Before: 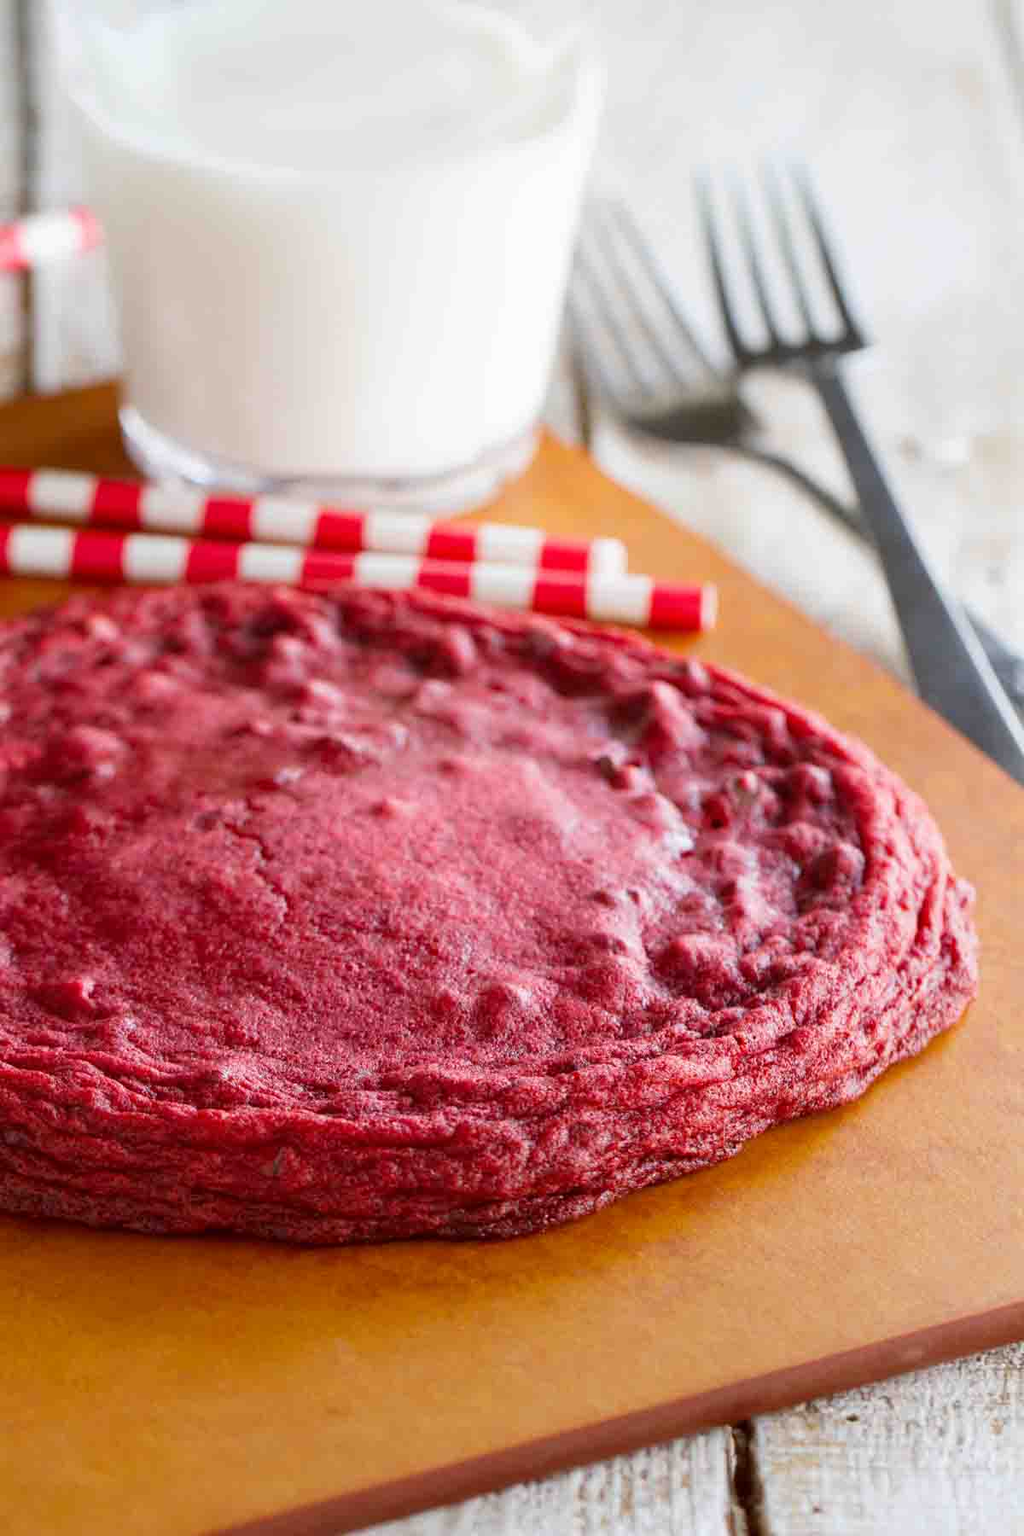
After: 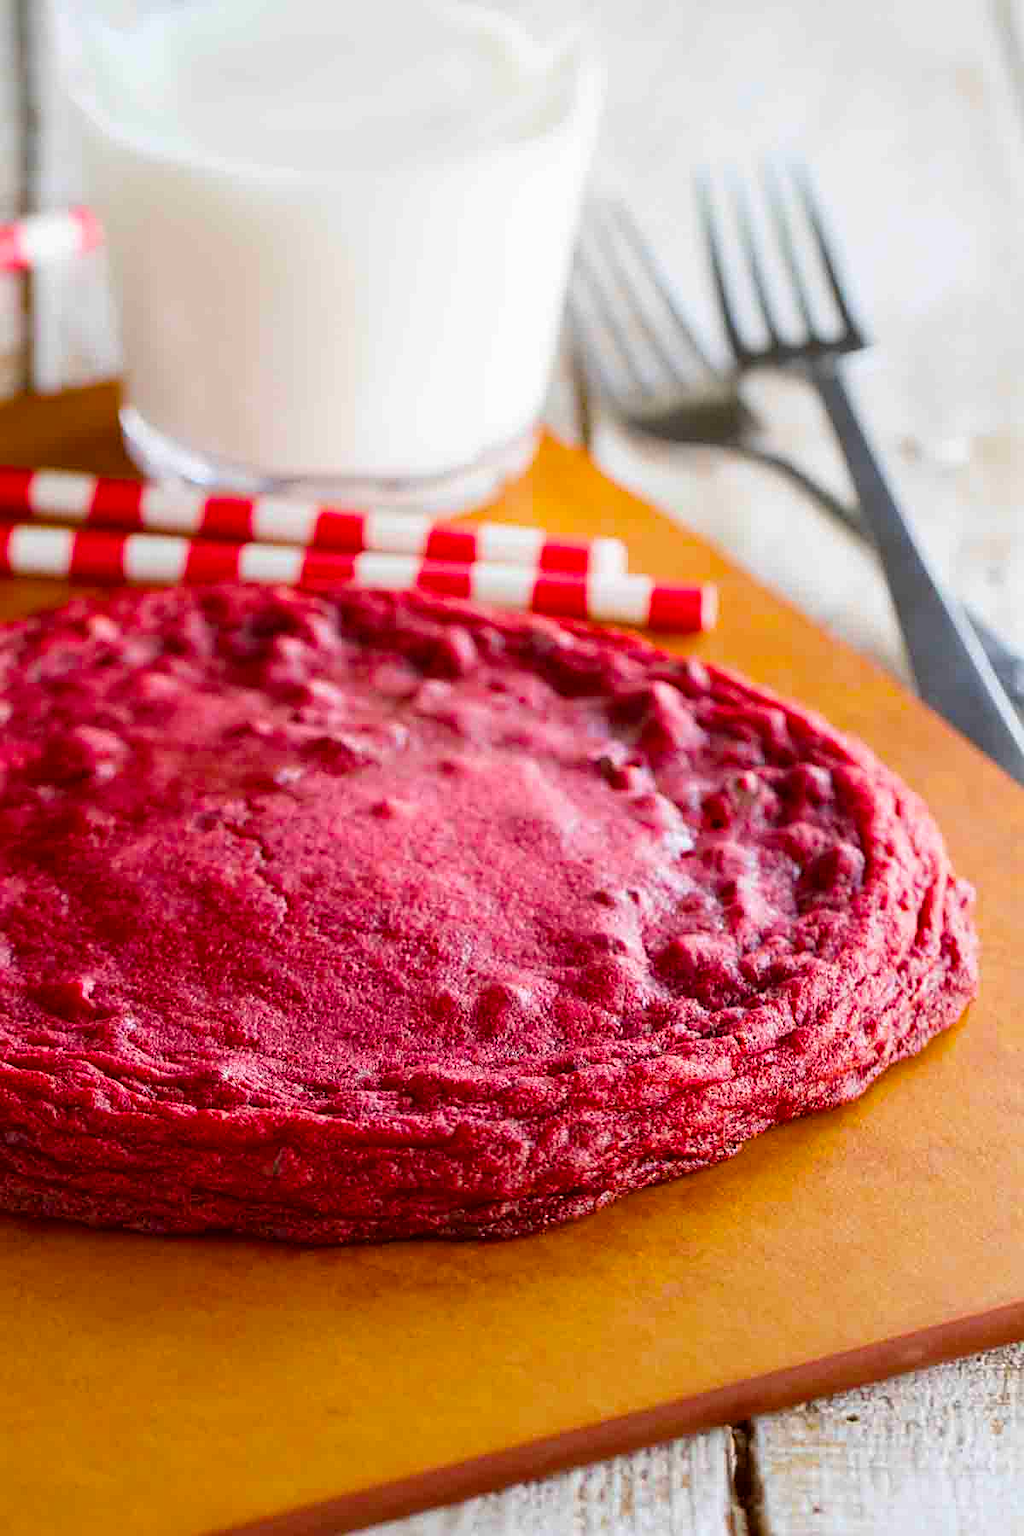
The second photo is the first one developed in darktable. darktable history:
sharpen: on, module defaults
color balance rgb: perceptual saturation grading › global saturation 30%, global vibrance 20%
